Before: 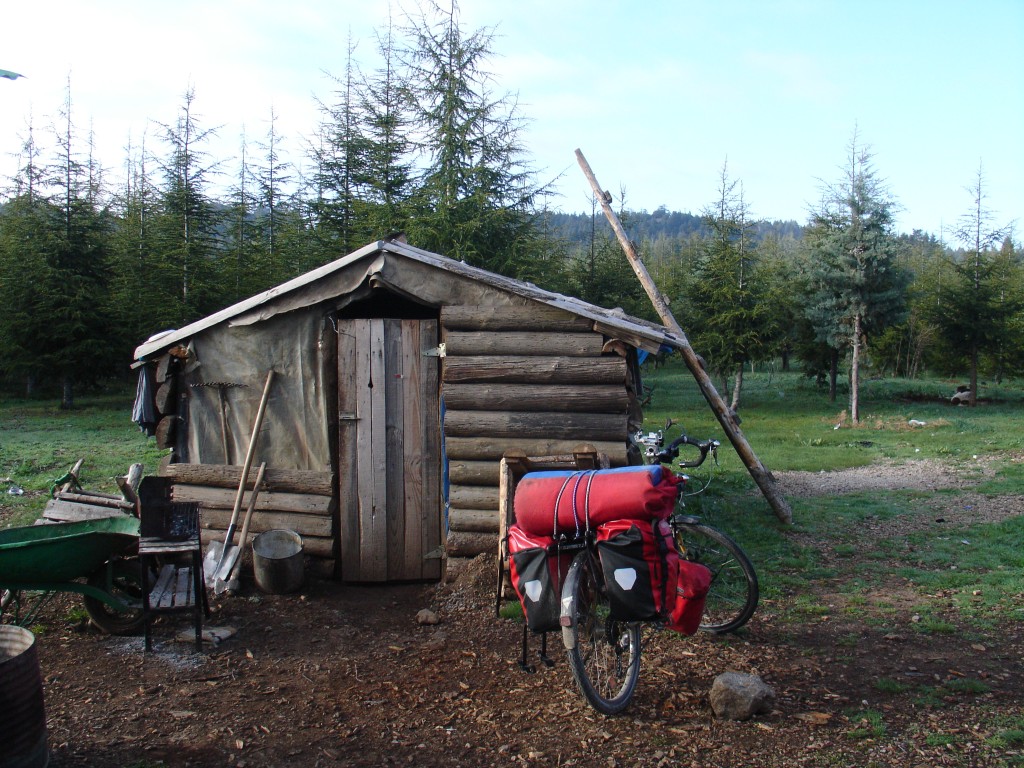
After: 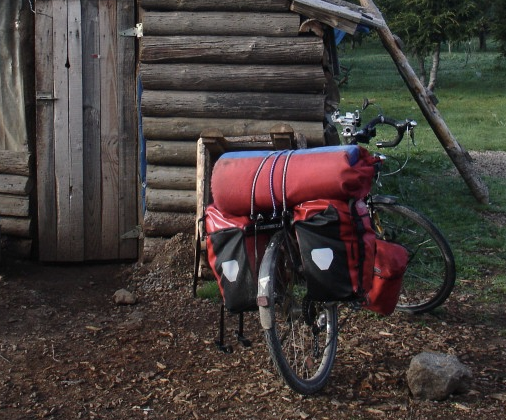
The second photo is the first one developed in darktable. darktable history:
contrast brightness saturation: contrast 0.06, brightness -0.01, saturation -0.23
crop: left 29.672%, top 41.786%, right 20.851%, bottom 3.487%
color balance: contrast fulcrum 17.78%
